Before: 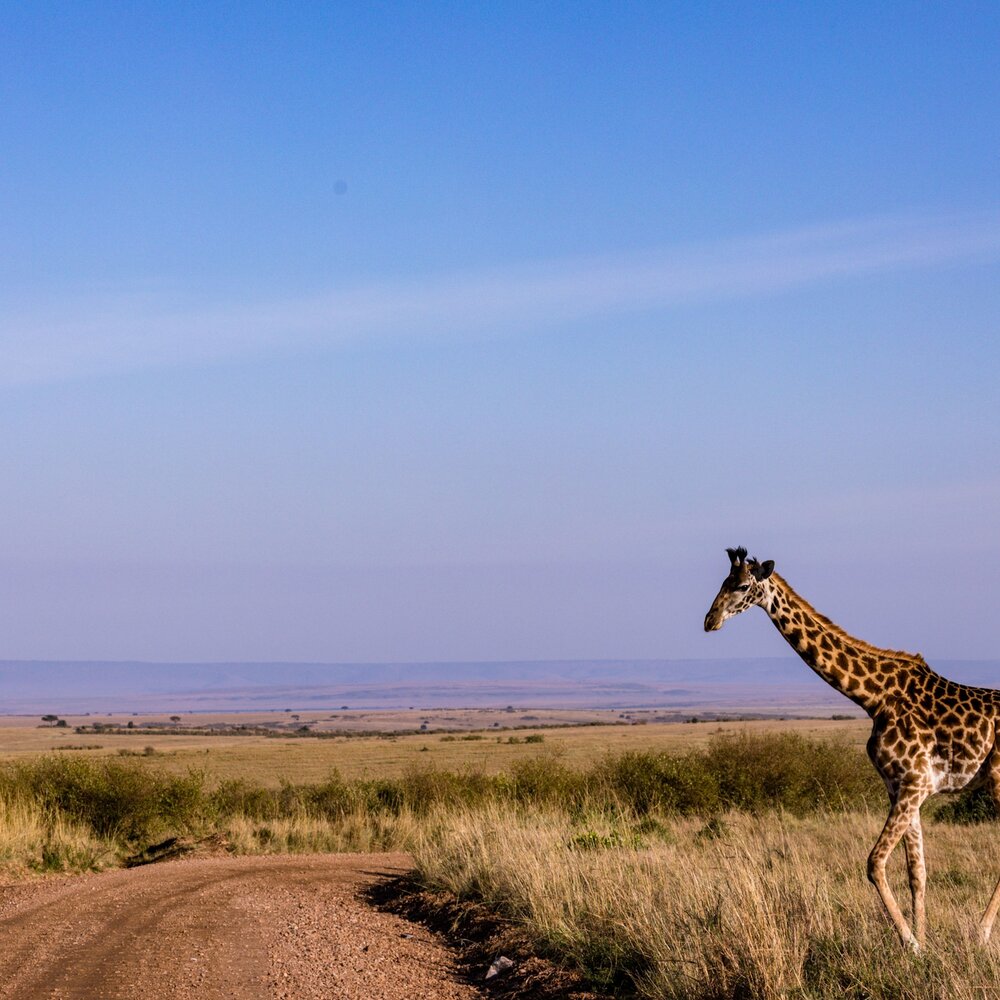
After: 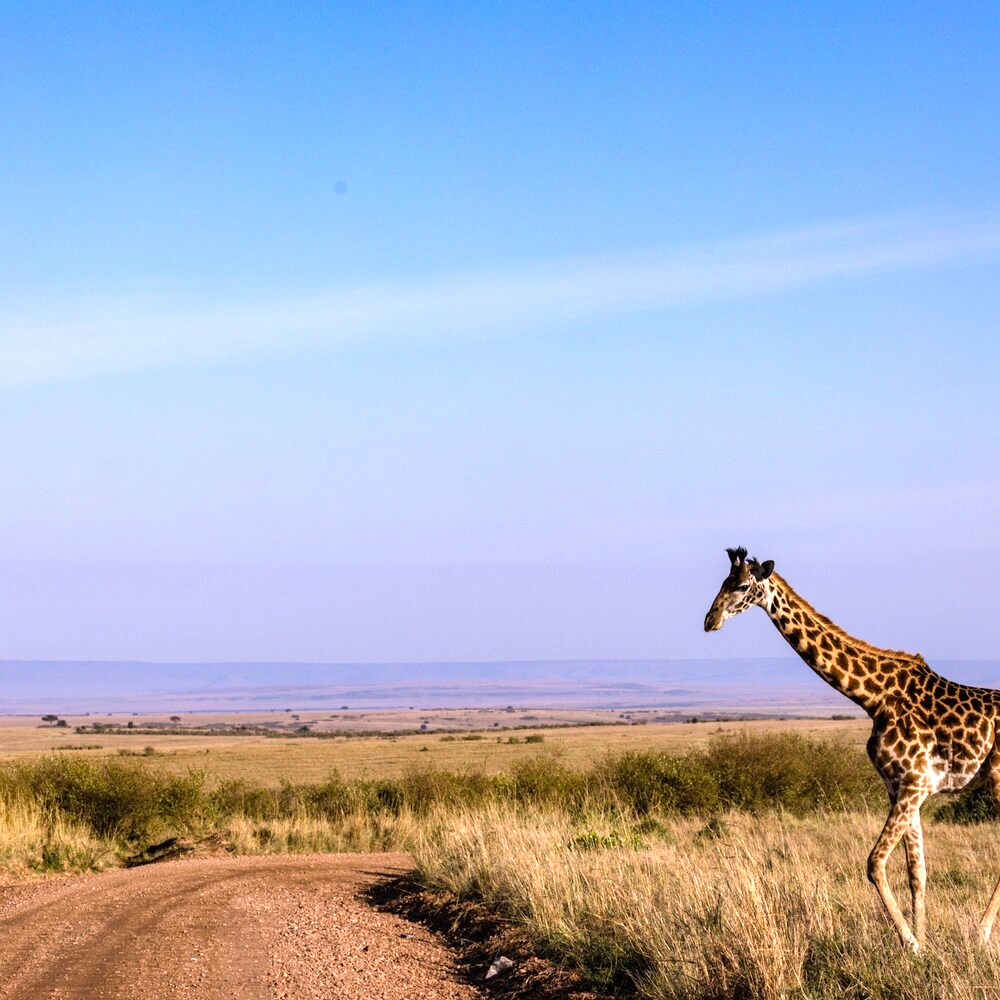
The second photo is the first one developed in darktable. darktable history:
exposure: black level correction 0, exposure 0.704 EV, compensate highlight preservation false
